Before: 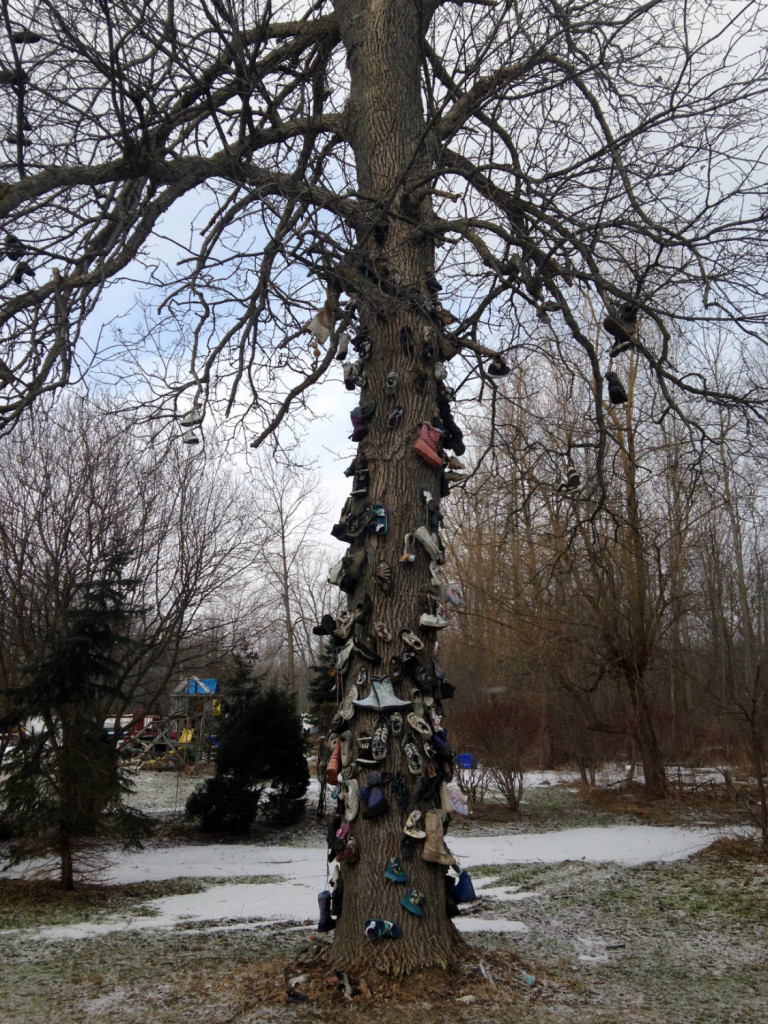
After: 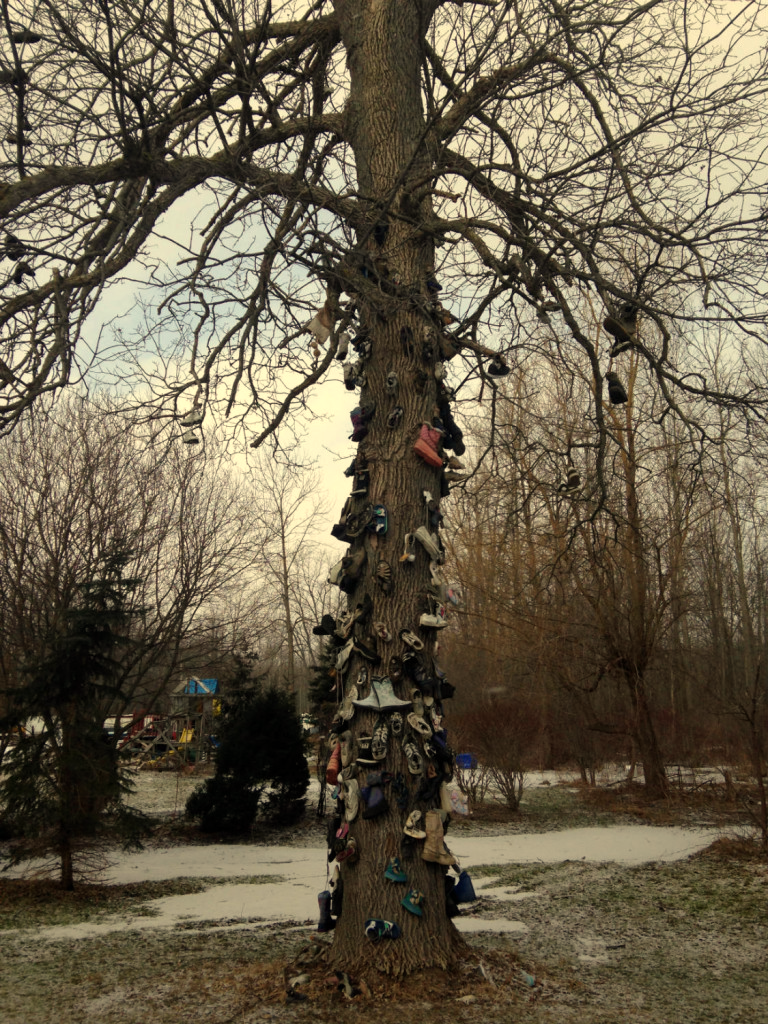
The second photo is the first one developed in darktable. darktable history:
white balance: red 1.08, blue 0.791
graduated density: rotation -180°, offset 24.95
